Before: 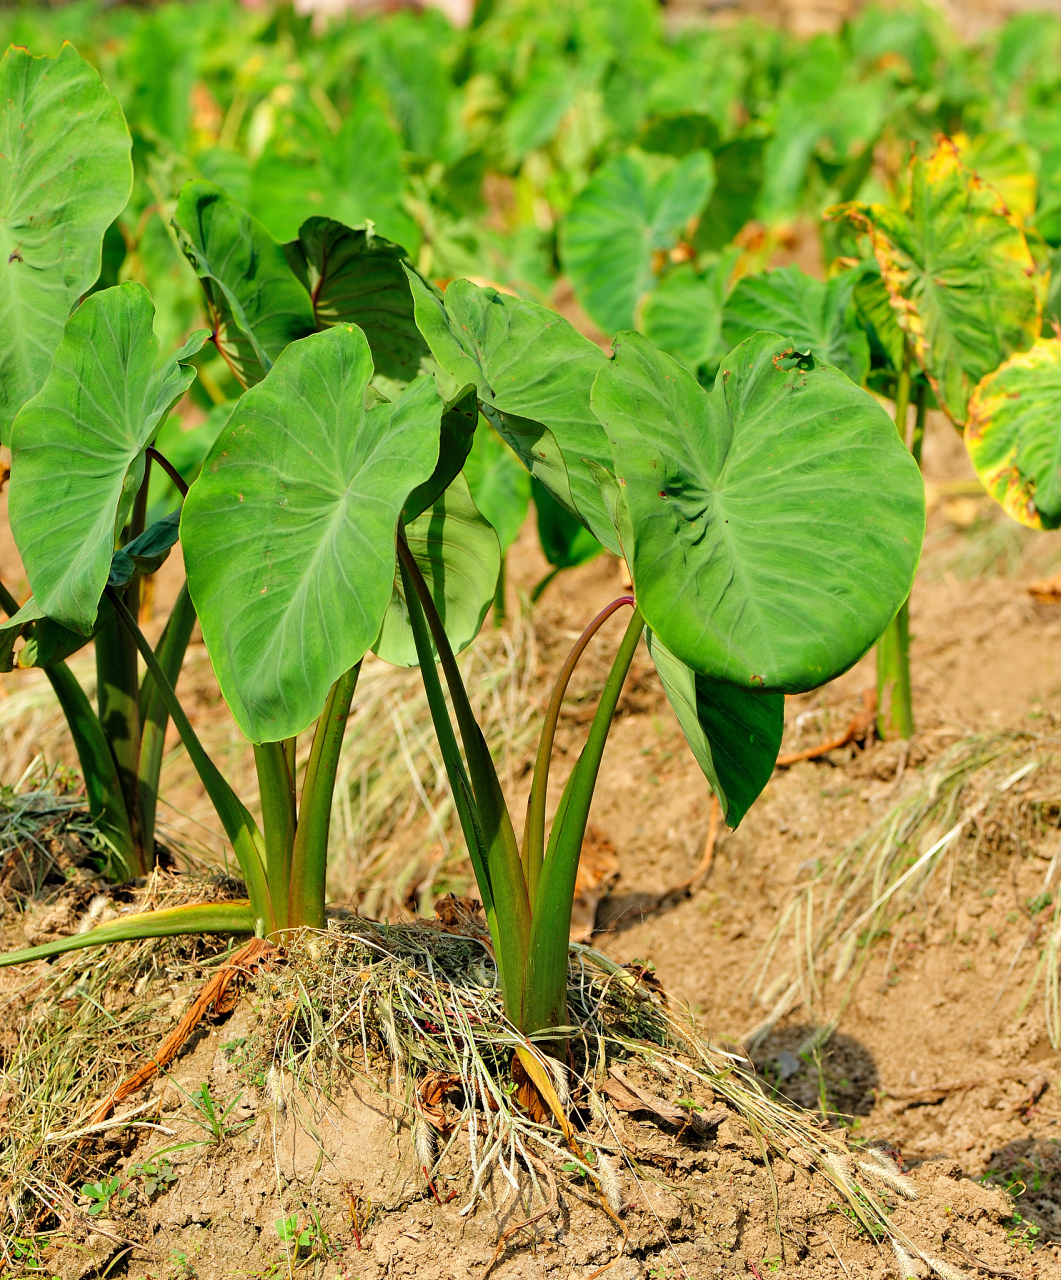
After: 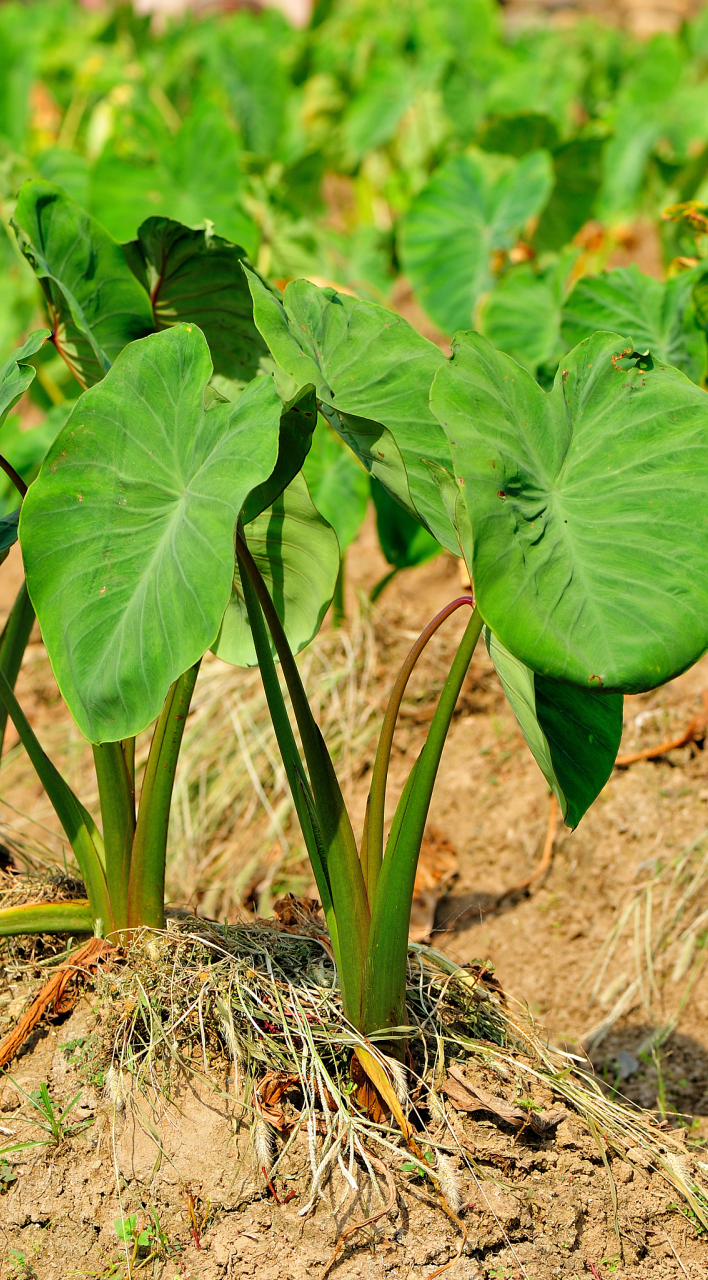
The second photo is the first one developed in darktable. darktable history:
levels: mode automatic, levels [0.129, 0.519, 0.867]
crop and rotate: left 15.265%, right 17.959%
